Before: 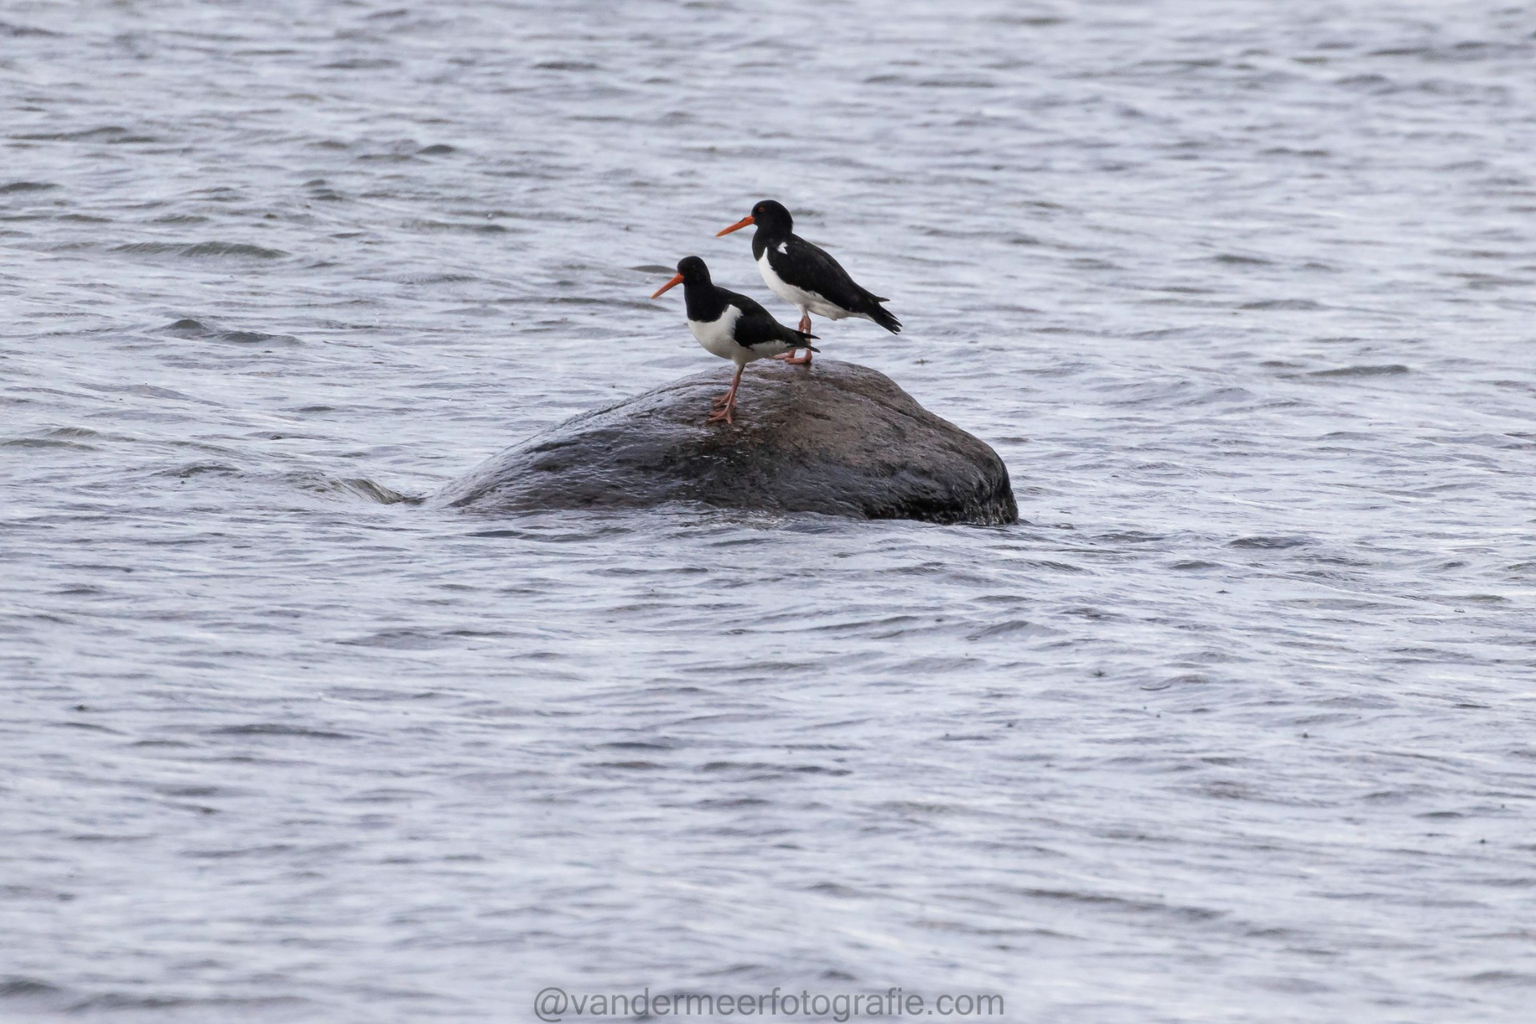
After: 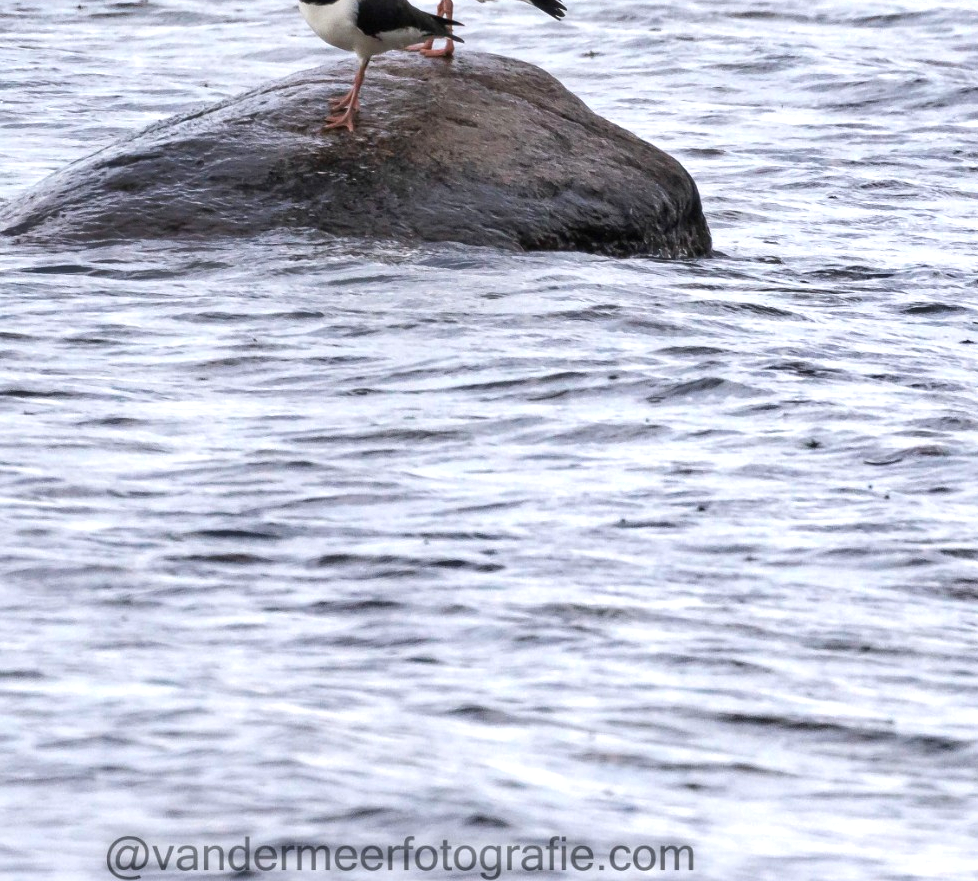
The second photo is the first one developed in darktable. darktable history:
shadows and highlights: shadows 60, soften with gaussian
crop and rotate: left 29.237%, top 31.152%, right 19.807%
exposure: exposure 0.507 EV, compensate highlight preservation false
